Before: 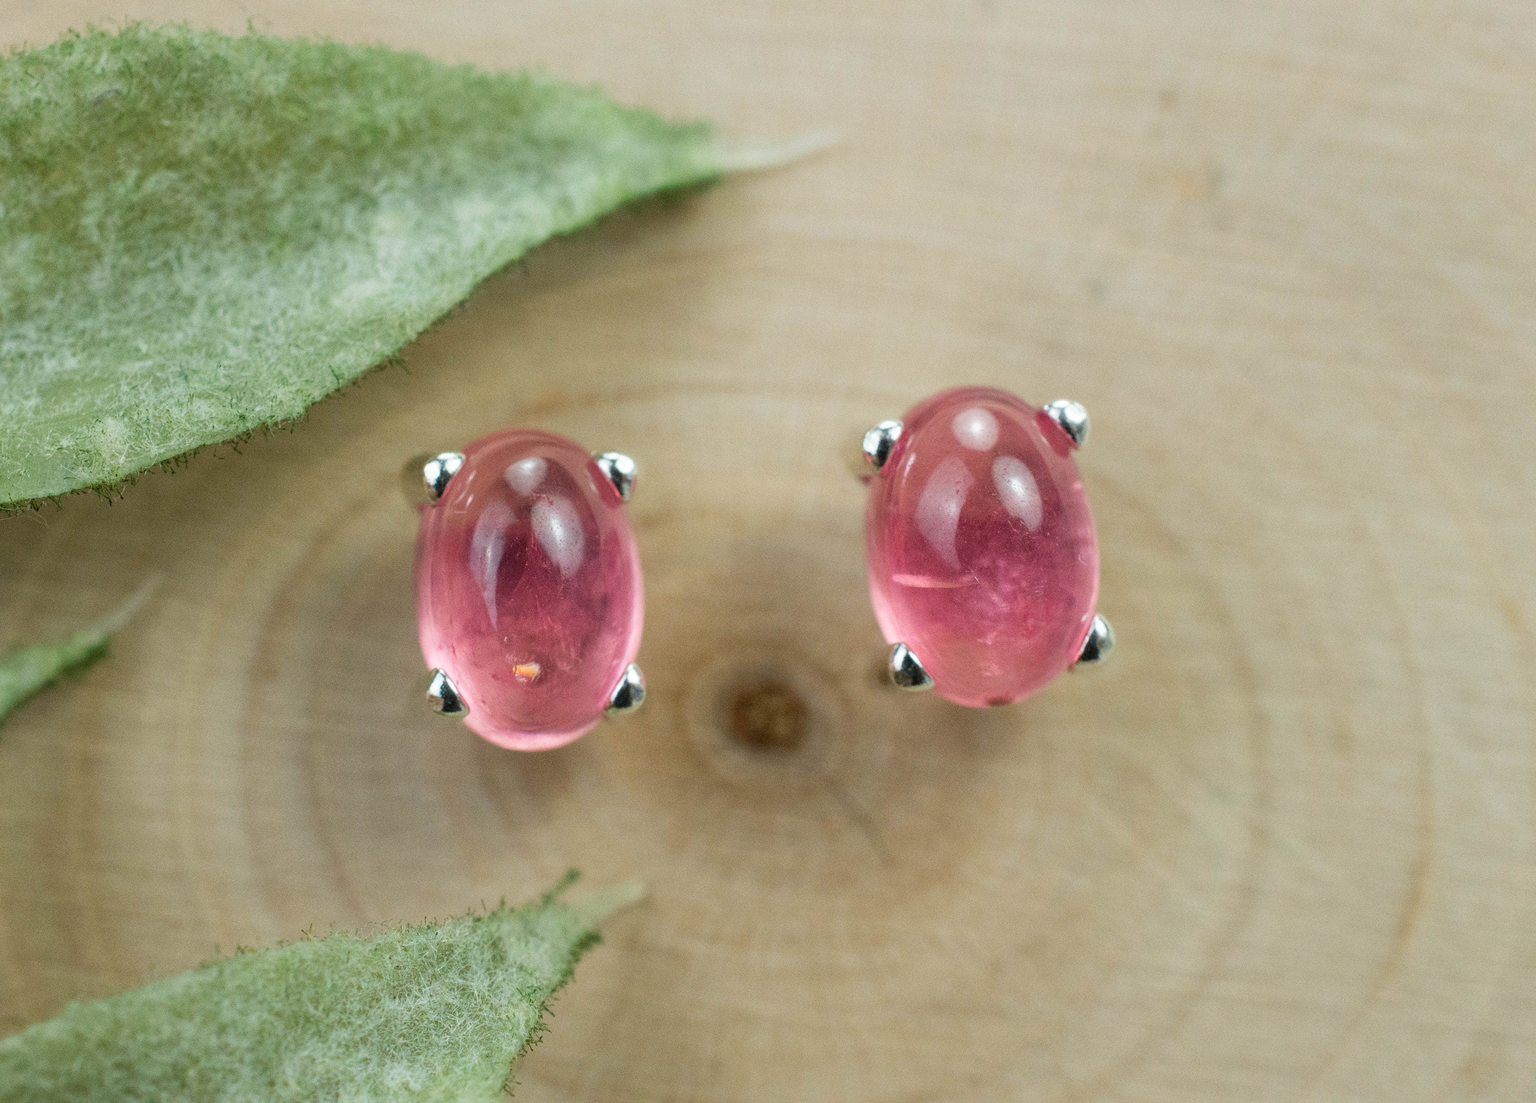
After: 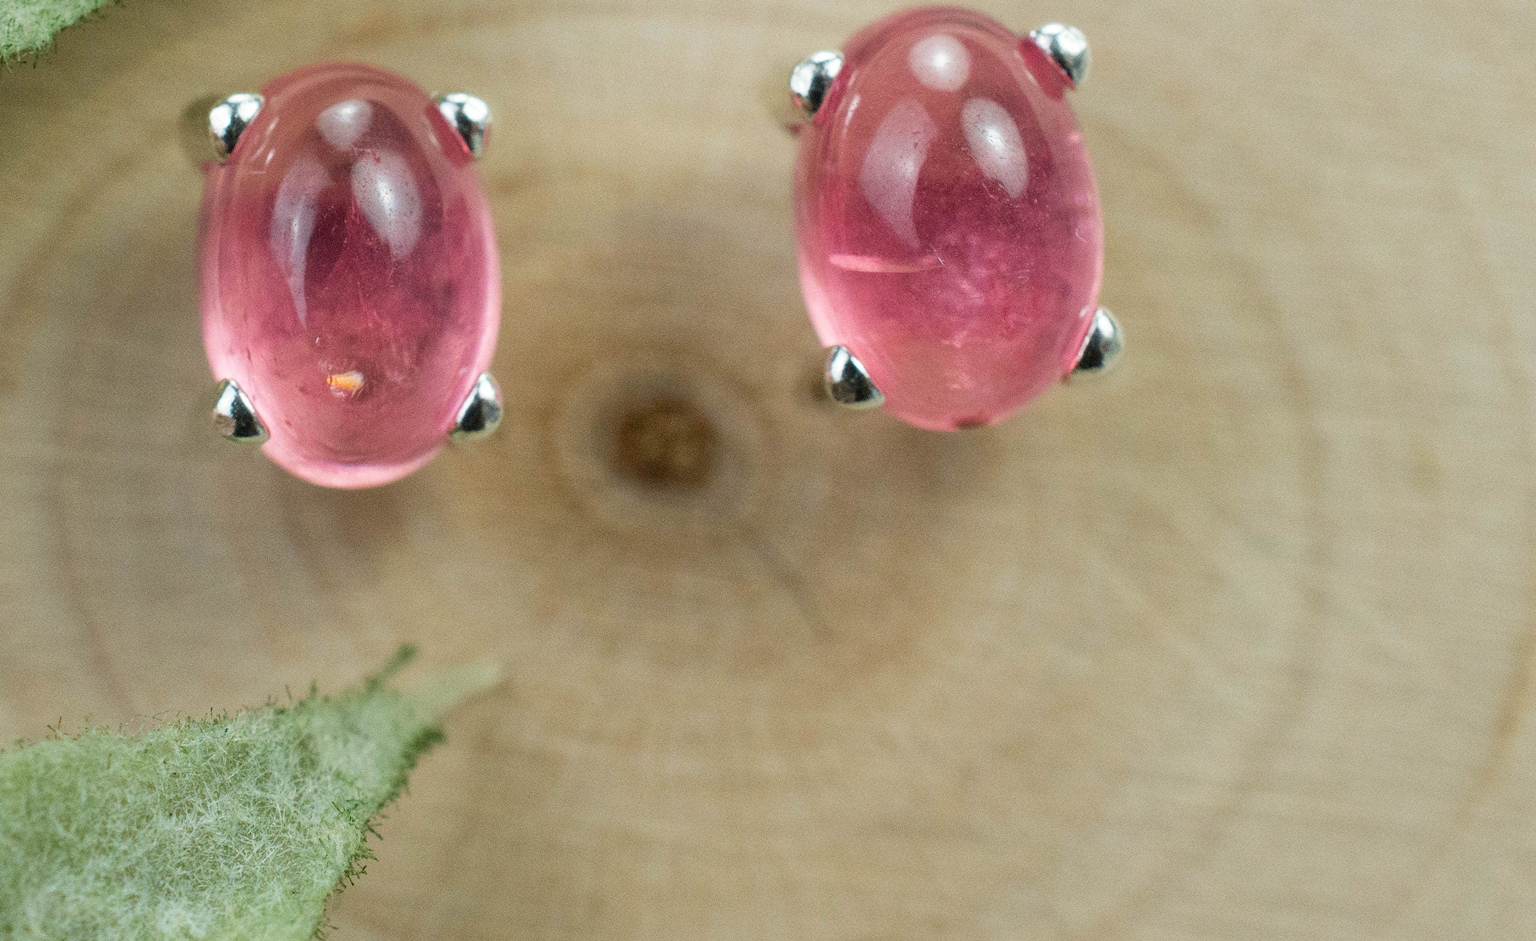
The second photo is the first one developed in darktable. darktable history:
crop and rotate: left 17.302%, top 34.669%, right 7.121%, bottom 0.793%
